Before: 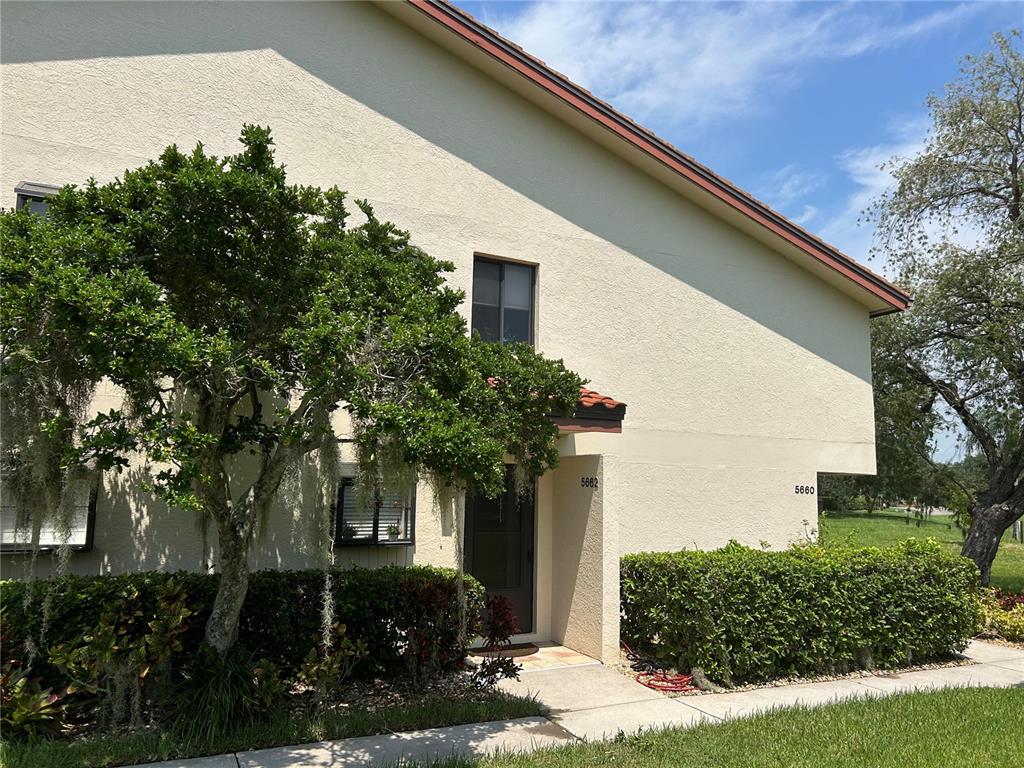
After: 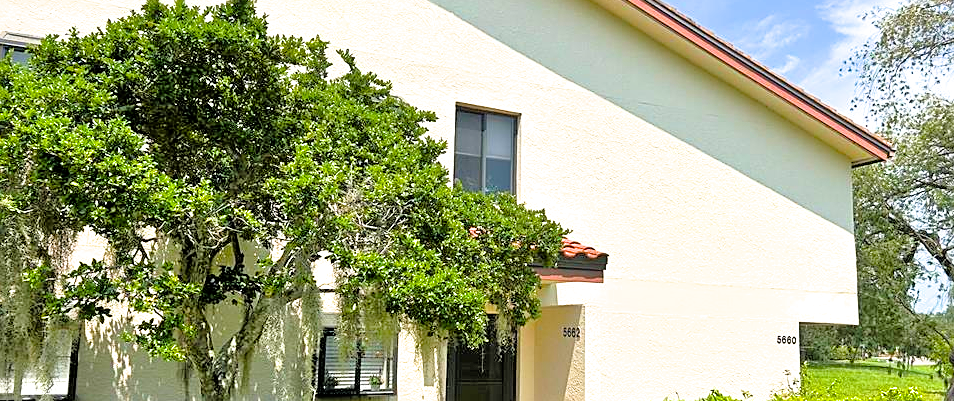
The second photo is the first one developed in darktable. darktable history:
color balance rgb: perceptual saturation grading › global saturation 31.303%, global vibrance 20%
tone equalizer: -7 EV 0.162 EV, -6 EV 0.589 EV, -5 EV 1.16 EV, -4 EV 1.3 EV, -3 EV 1.12 EV, -2 EV 0.6 EV, -1 EV 0.16 EV, mask exposure compensation -0.511 EV
sharpen: on, module defaults
crop: left 1.853%, top 19.598%, right 4.901%, bottom 28.078%
exposure: black level correction 0, exposure 0.933 EV, compensate highlight preservation false
filmic rgb: middle gray luminance 21.64%, black relative exposure -14.01 EV, white relative exposure 2.96 EV, target black luminance 0%, hardness 8.84, latitude 60.19%, contrast 1.213, highlights saturation mix 3.51%, shadows ↔ highlights balance 41.22%
